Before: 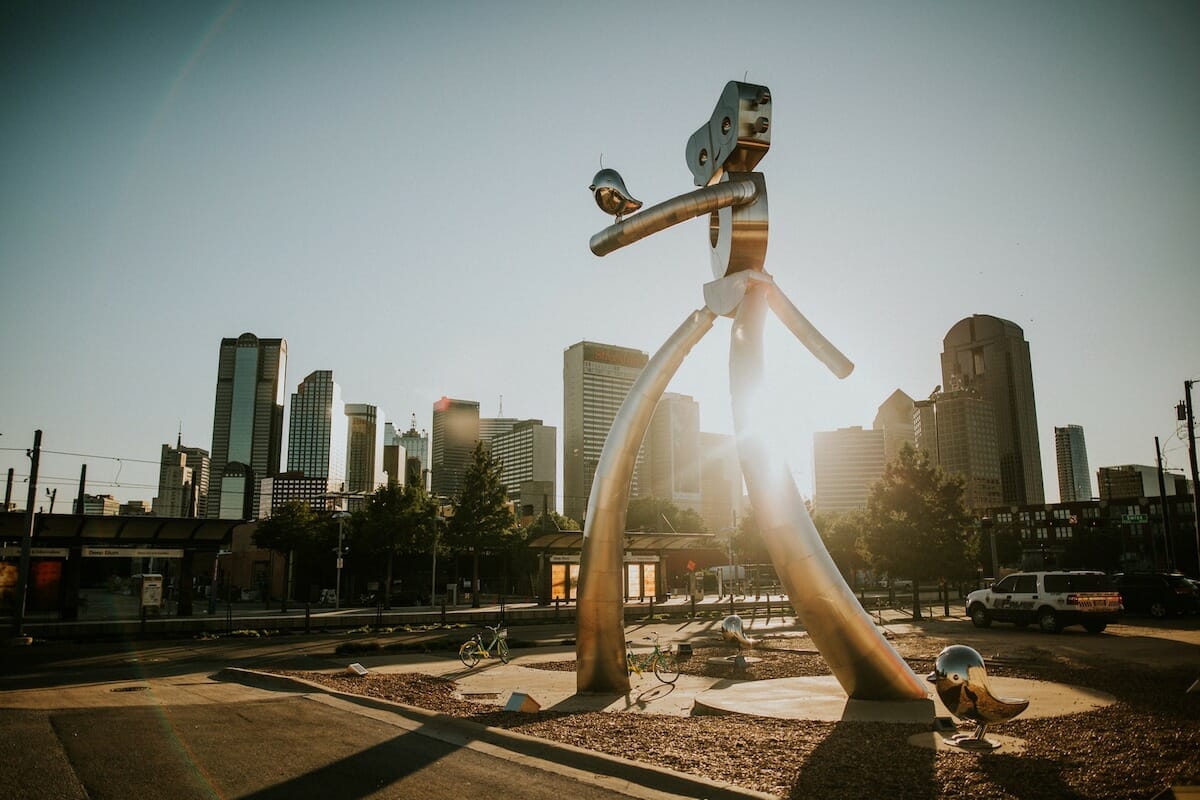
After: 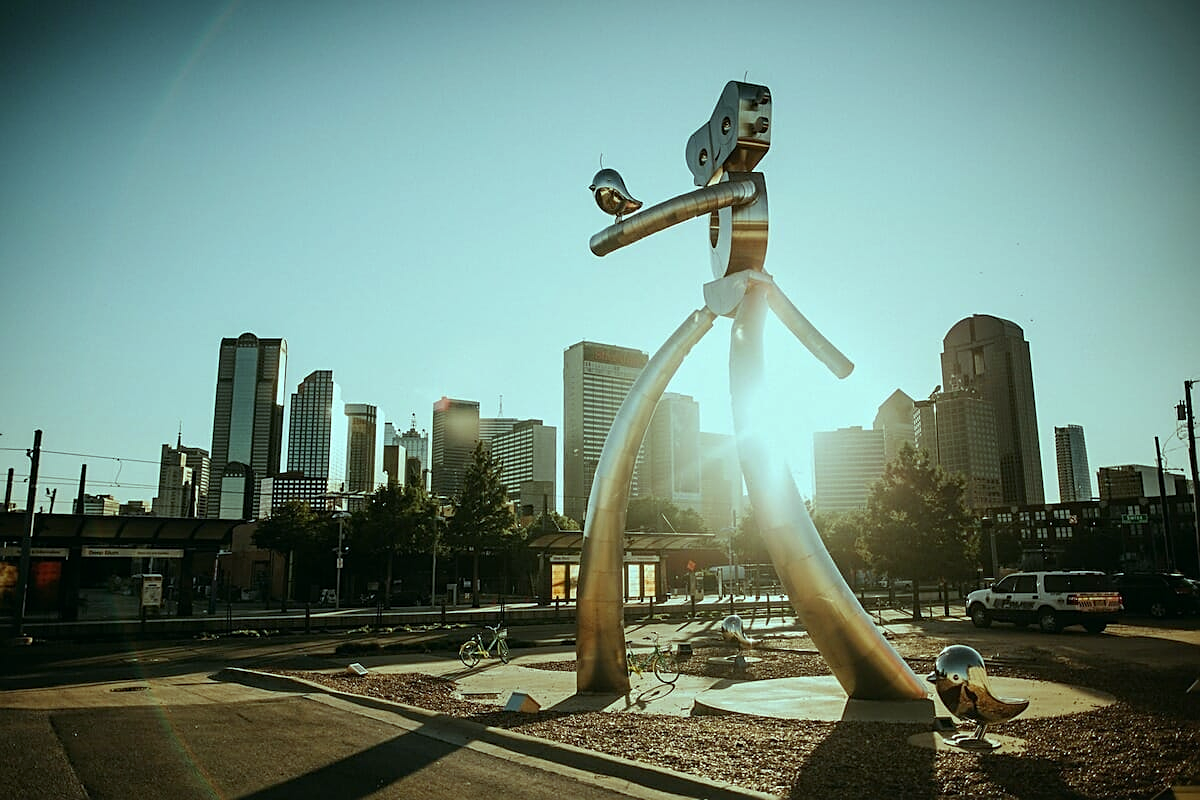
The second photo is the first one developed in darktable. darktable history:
color balance: mode lift, gamma, gain (sRGB), lift [0.997, 0.979, 1.021, 1.011], gamma [1, 1.084, 0.916, 0.998], gain [1, 0.87, 1.13, 1.101], contrast 4.55%, contrast fulcrum 38.24%, output saturation 104.09%
tone equalizer: on, module defaults
exposure: compensate highlight preservation false
sharpen: on, module defaults
